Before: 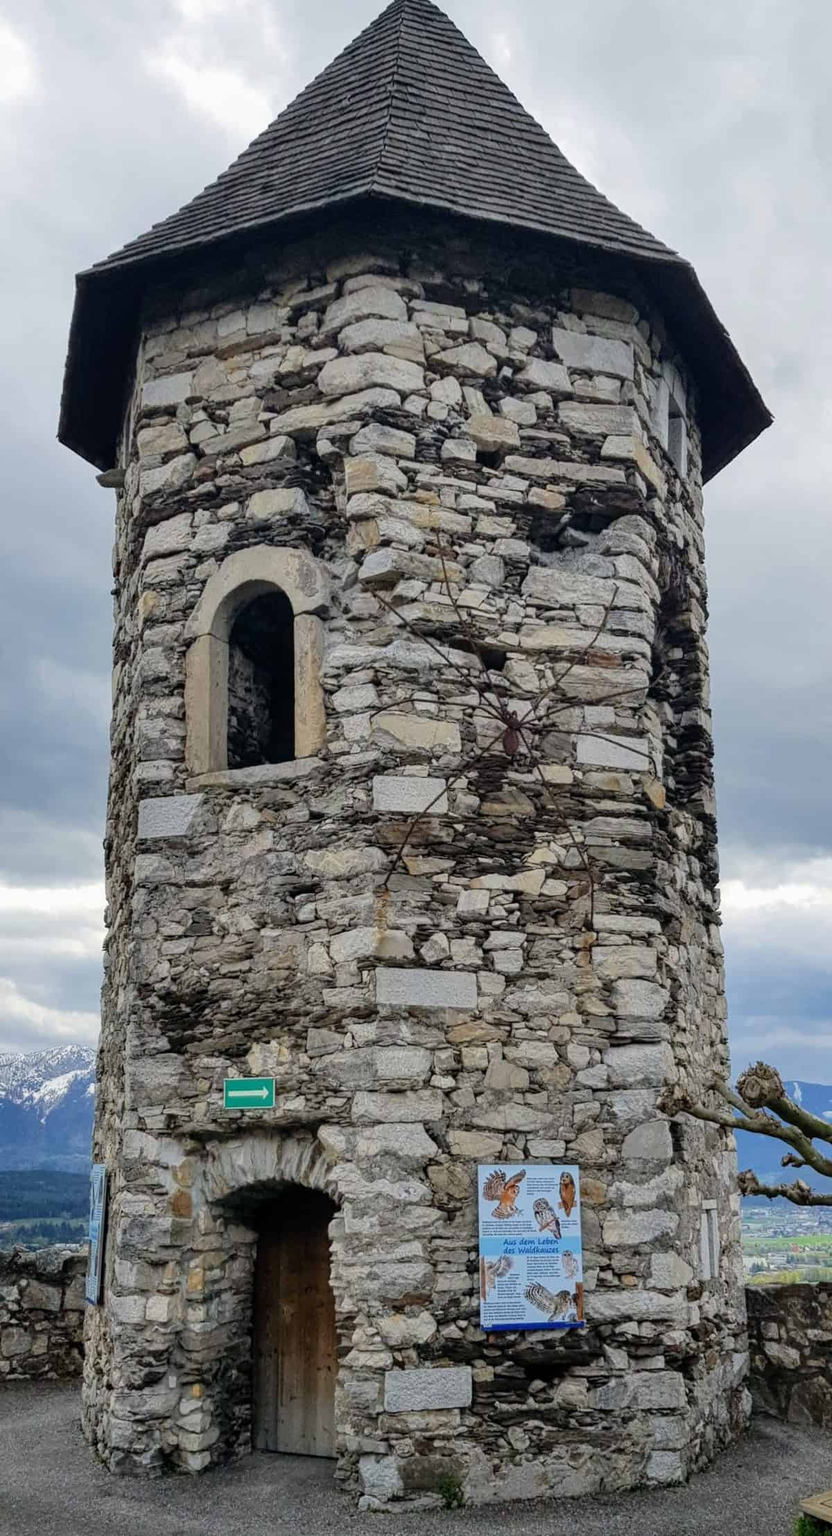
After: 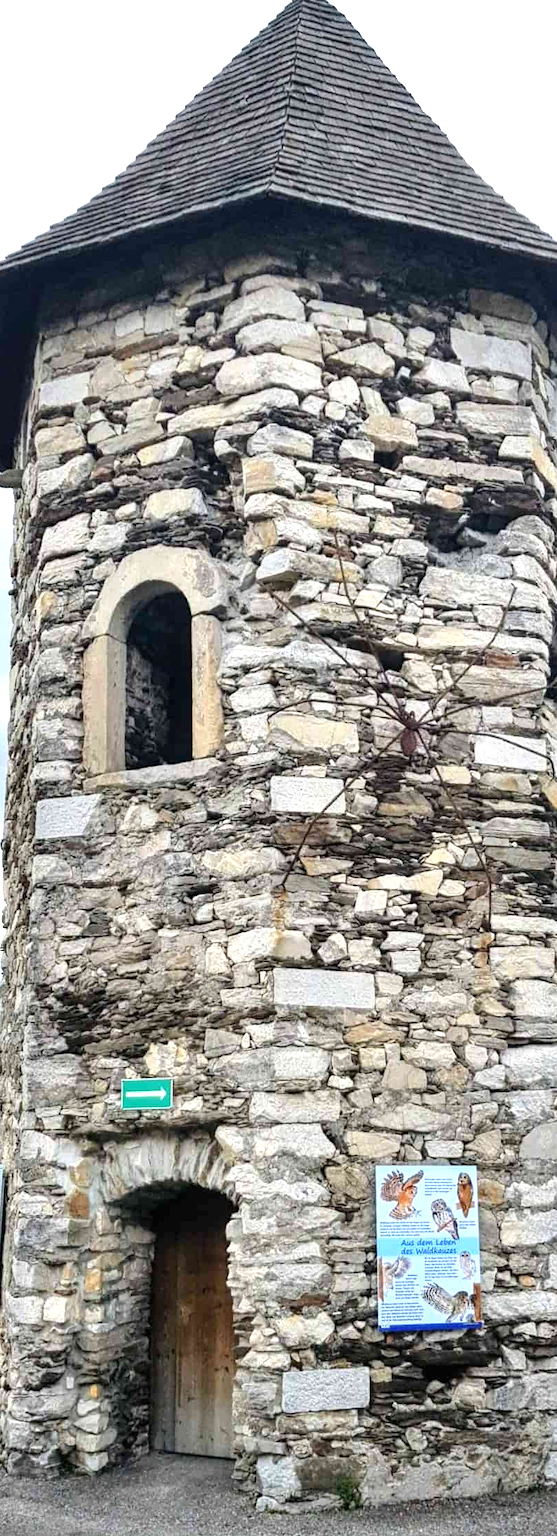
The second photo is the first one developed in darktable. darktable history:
crop and rotate: left 12.356%, right 20.711%
exposure: black level correction 0, exposure 1.199 EV, compensate exposure bias true, compensate highlight preservation false
